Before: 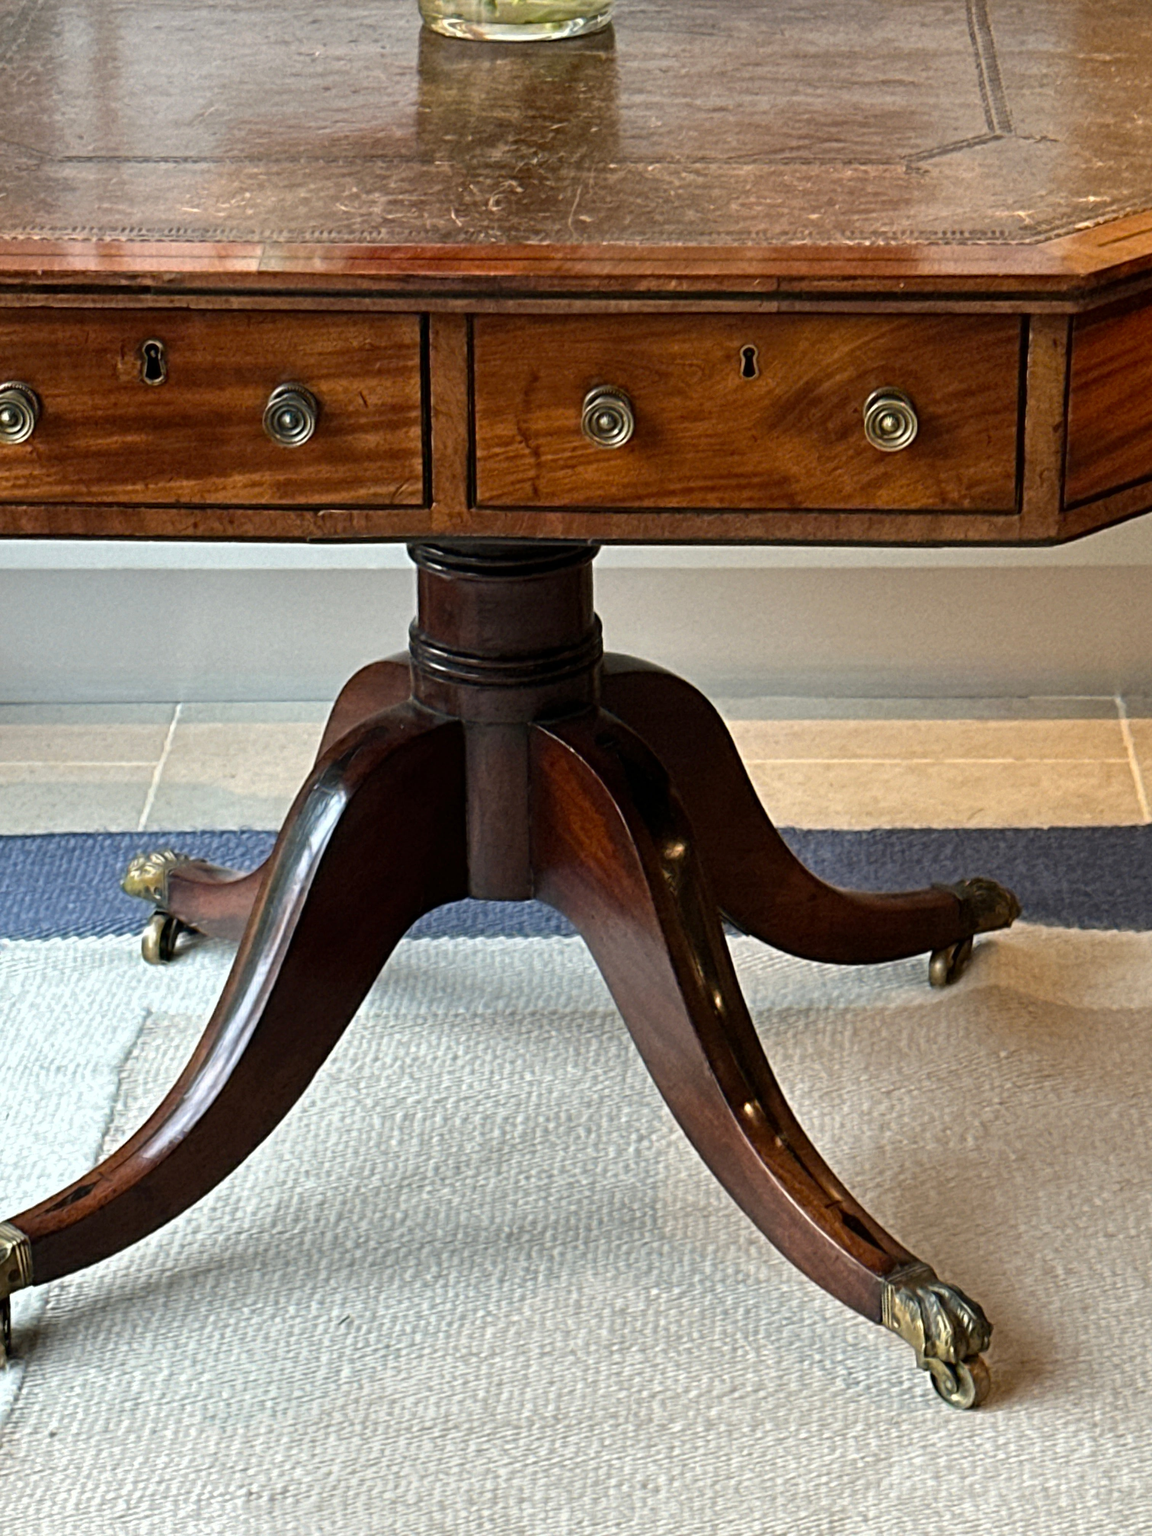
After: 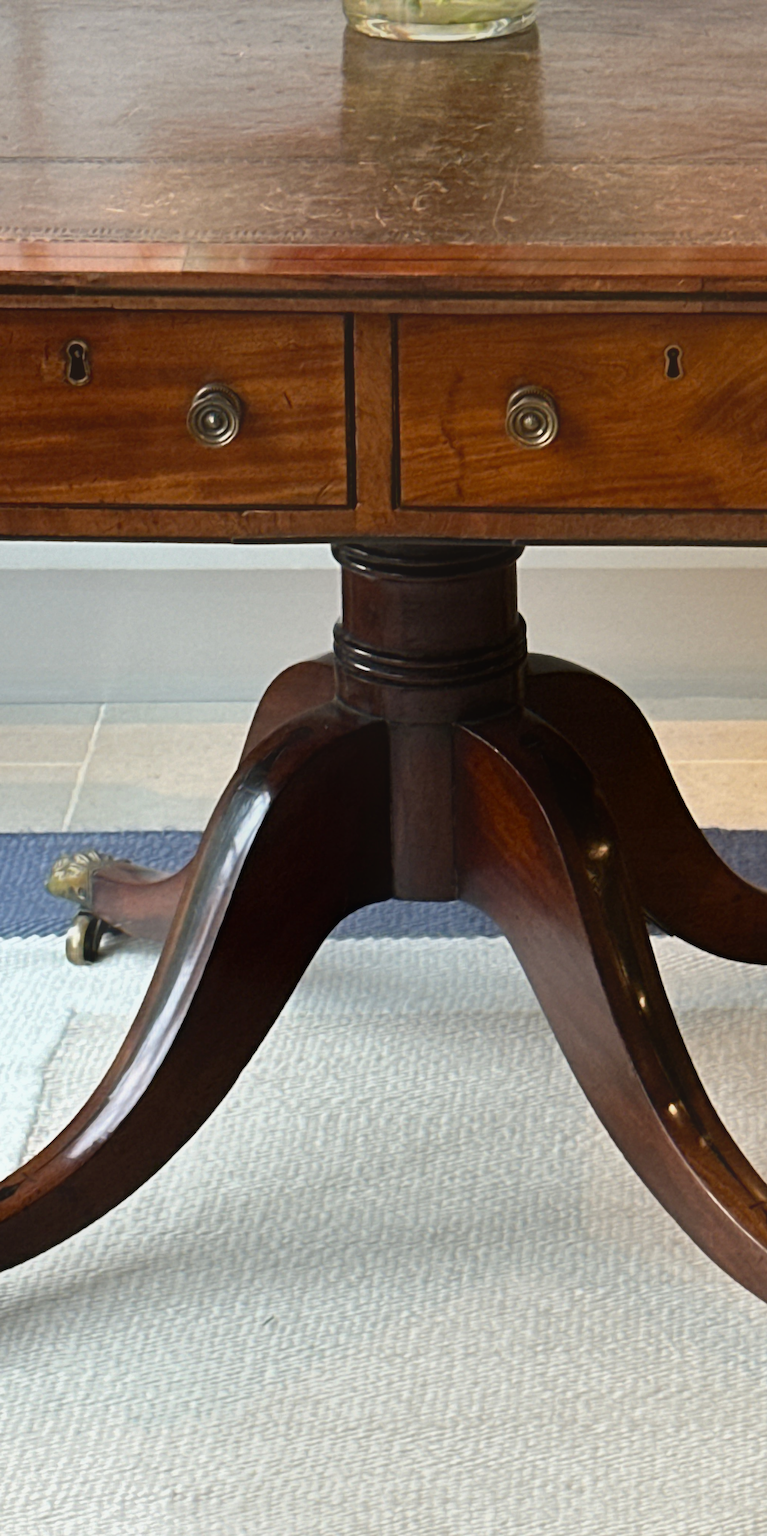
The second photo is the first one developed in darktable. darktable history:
crop and rotate: left 6.617%, right 26.717%
contrast equalizer: octaves 7, y [[0.6 ×6], [0.55 ×6], [0 ×6], [0 ×6], [0 ×6]], mix -1
